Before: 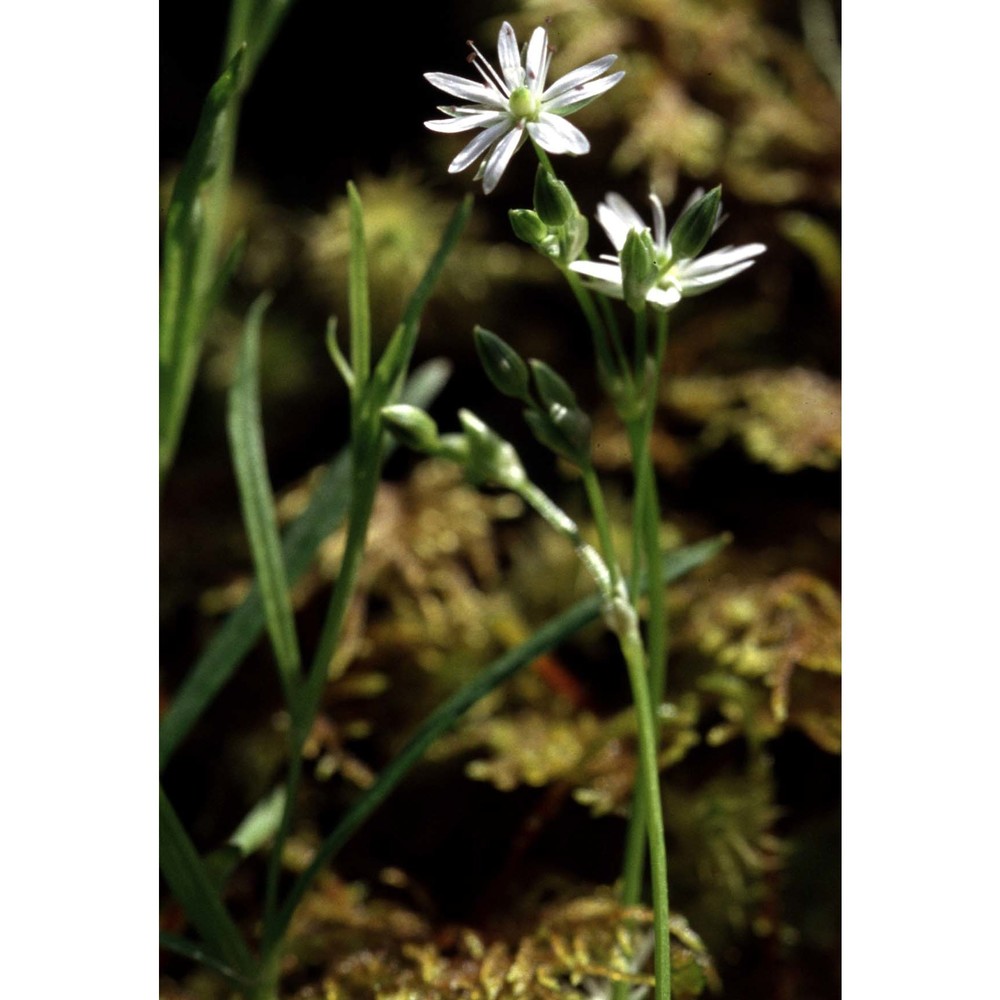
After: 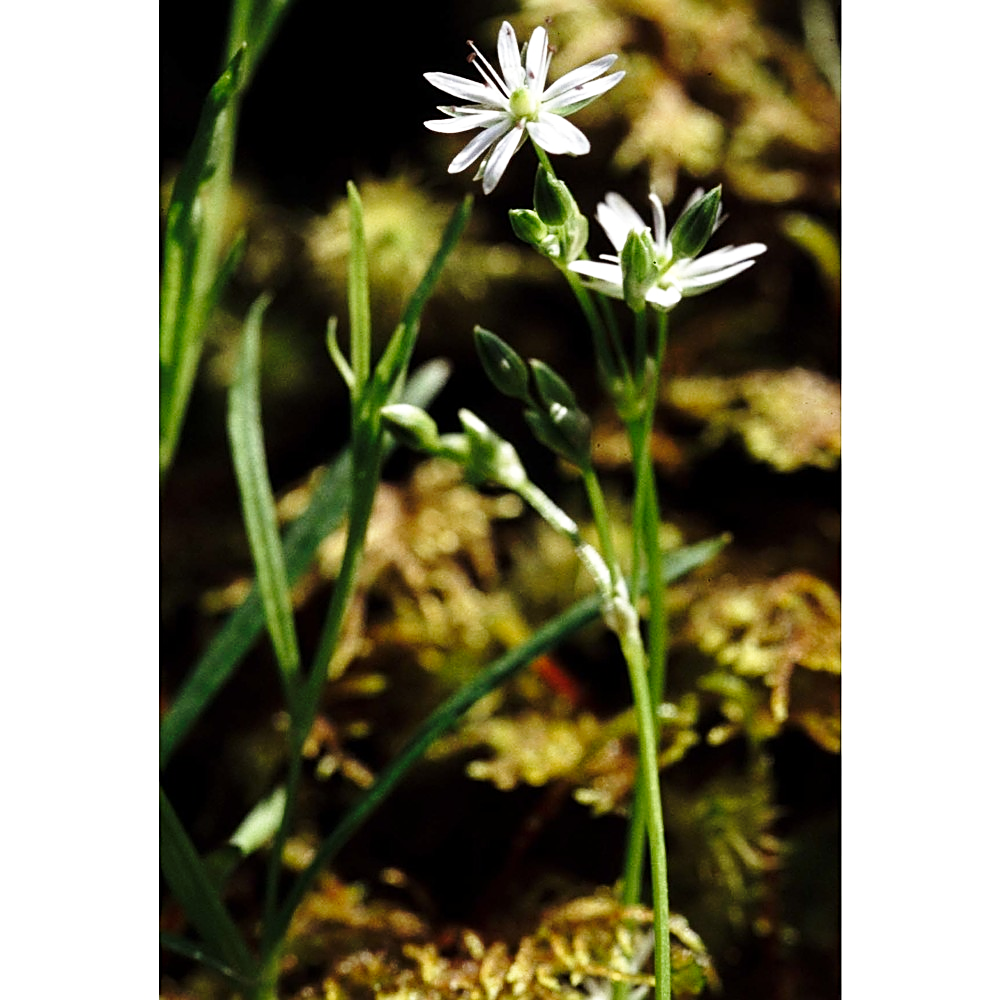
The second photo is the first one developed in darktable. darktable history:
exposure: compensate highlight preservation false
base curve: curves: ch0 [(0, 0) (0.028, 0.03) (0.121, 0.232) (0.46, 0.748) (0.859, 0.968) (1, 1)], preserve colors none
sharpen: on, module defaults
